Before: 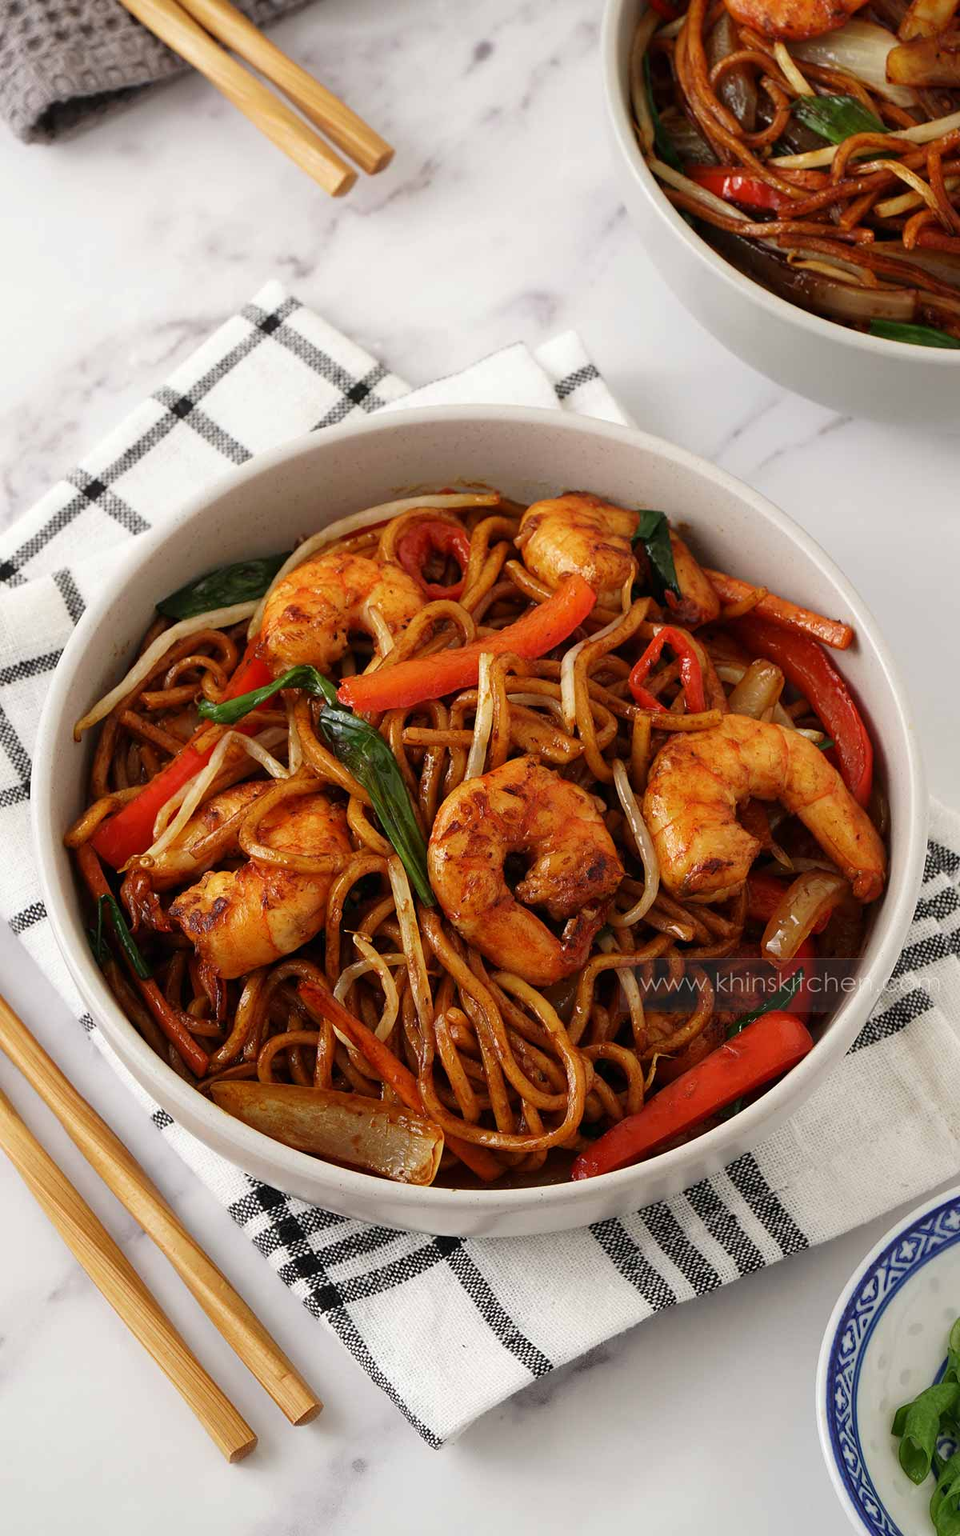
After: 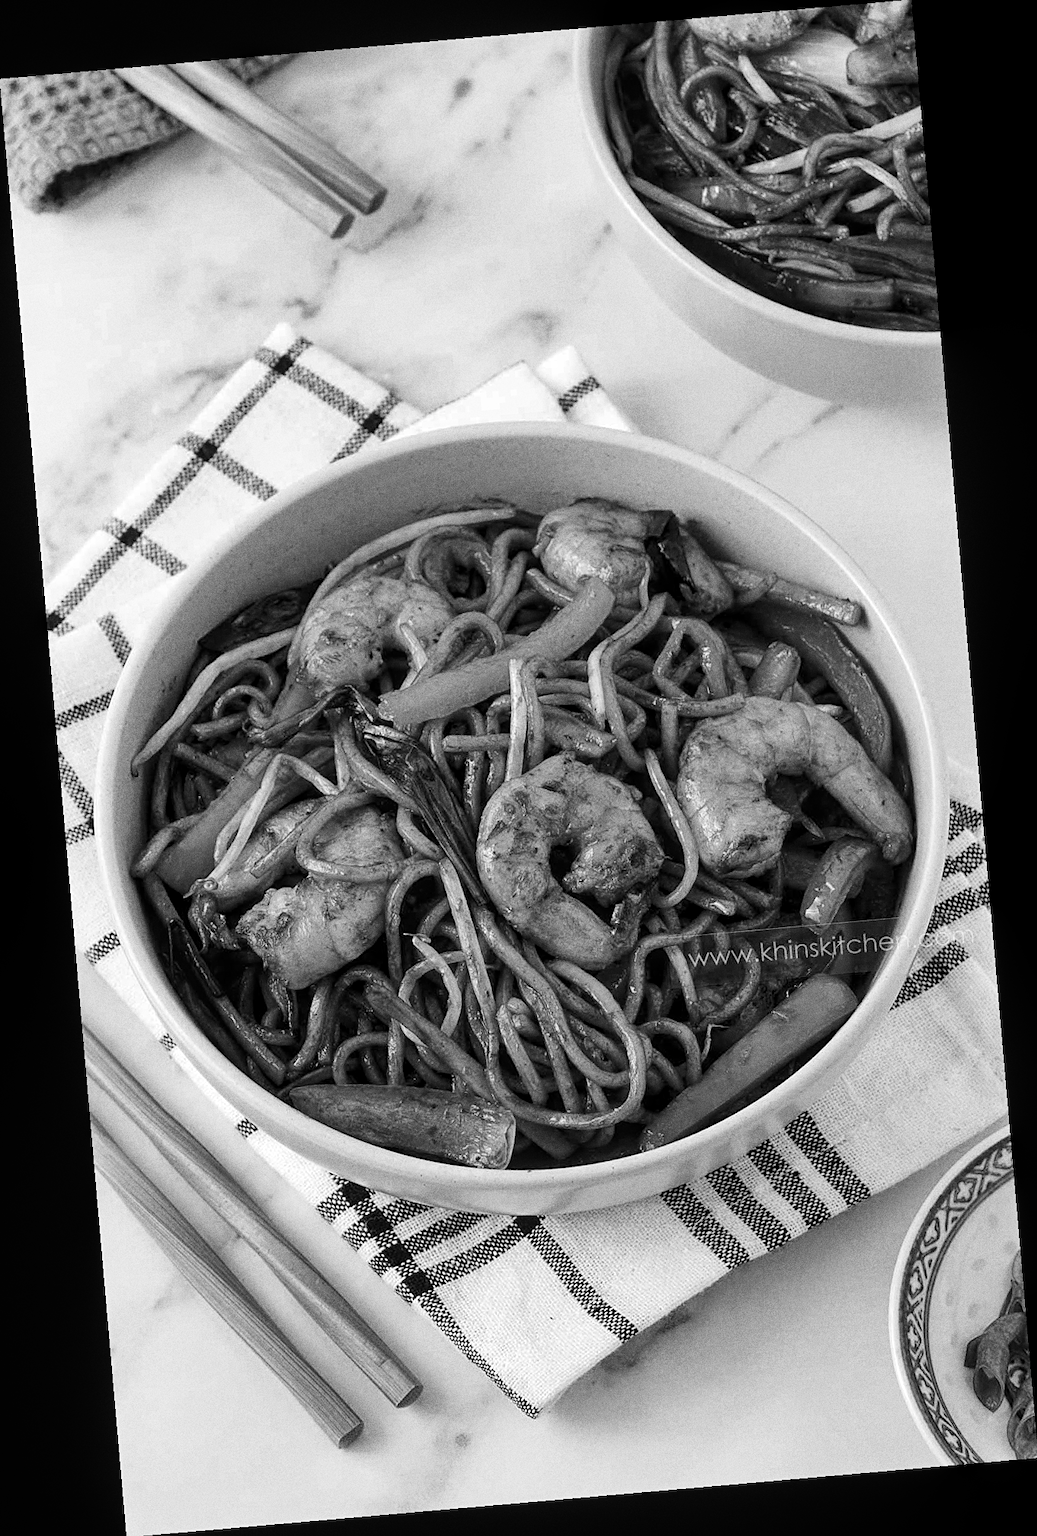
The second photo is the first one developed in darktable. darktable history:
sharpen: amount 0.2
rotate and perspective: rotation -4.98°, automatic cropping off
tone curve: curves: ch0 [(0, 0) (0.003, 0.015) (0.011, 0.019) (0.025, 0.026) (0.044, 0.041) (0.069, 0.057) (0.1, 0.085) (0.136, 0.116) (0.177, 0.158) (0.224, 0.215) (0.277, 0.286) (0.335, 0.367) (0.399, 0.452) (0.468, 0.534) (0.543, 0.612) (0.623, 0.698) (0.709, 0.775) (0.801, 0.858) (0.898, 0.928) (1, 1)], preserve colors none
grain: coarseness 0.09 ISO, strength 40%
color calibration: output gray [0.18, 0.41, 0.41, 0], gray › normalize channels true, illuminant same as pipeline (D50), adaptation XYZ, x 0.346, y 0.359, gamut compression 0
local contrast: highlights 99%, shadows 86%, detail 160%, midtone range 0.2
color zones: curves: ch0 [(0, 0.465) (0.092, 0.596) (0.289, 0.464) (0.429, 0.453) (0.571, 0.464) (0.714, 0.455) (0.857, 0.462) (1, 0.465)]
shadows and highlights: low approximation 0.01, soften with gaussian
